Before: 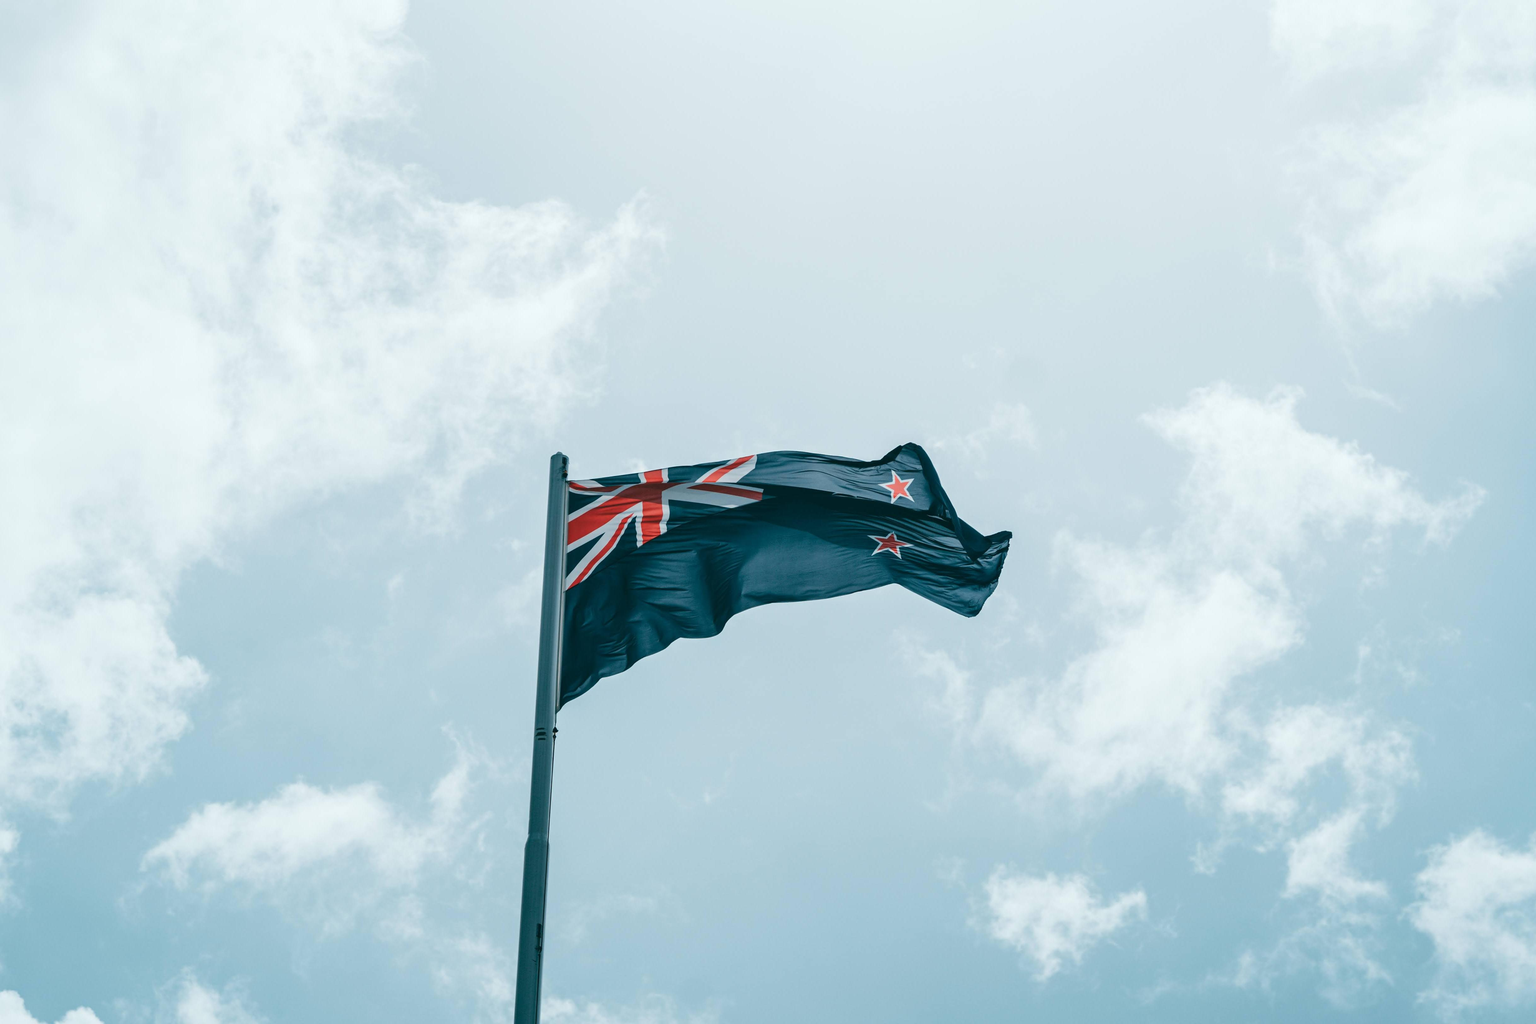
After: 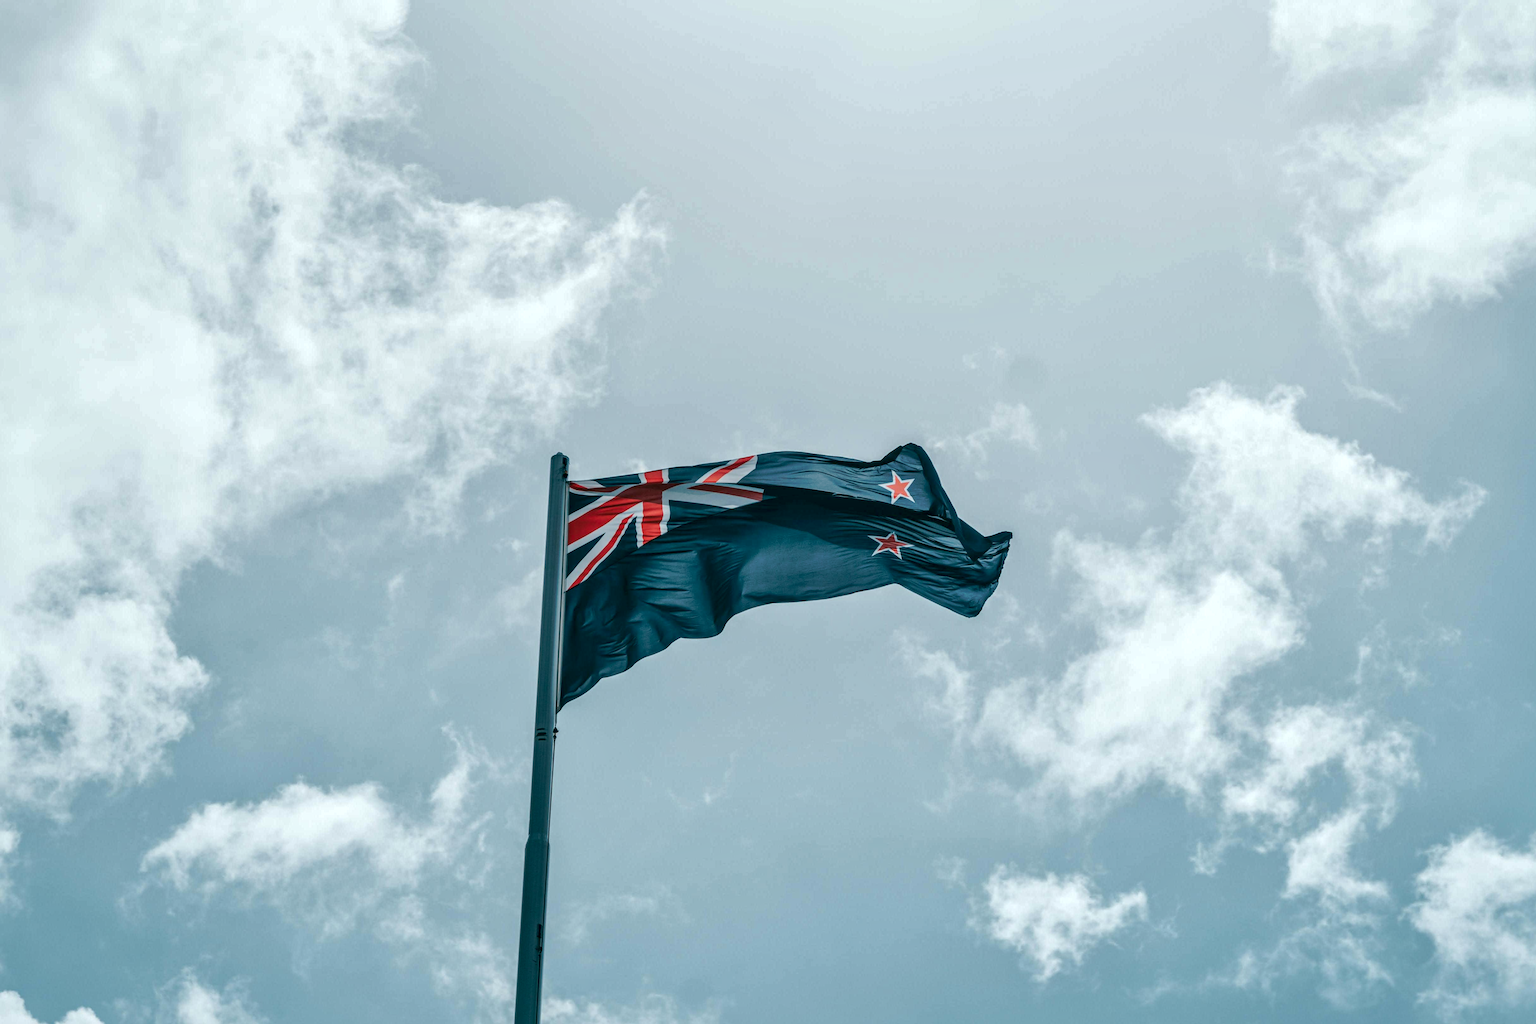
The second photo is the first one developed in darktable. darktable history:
local contrast: detail 150%
tone curve: curves: ch0 [(0, 0) (0.003, 0.003) (0.011, 0.01) (0.025, 0.023) (0.044, 0.042) (0.069, 0.065) (0.1, 0.094) (0.136, 0.128) (0.177, 0.167) (0.224, 0.211) (0.277, 0.261) (0.335, 0.315) (0.399, 0.375) (0.468, 0.441) (0.543, 0.543) (0.623, 0.623) (0.709, 0.709) (0.801, 0.801) (0.898, 0.898) (1, 1)], preserve colors none
shadows and highlights: on, module defaults
